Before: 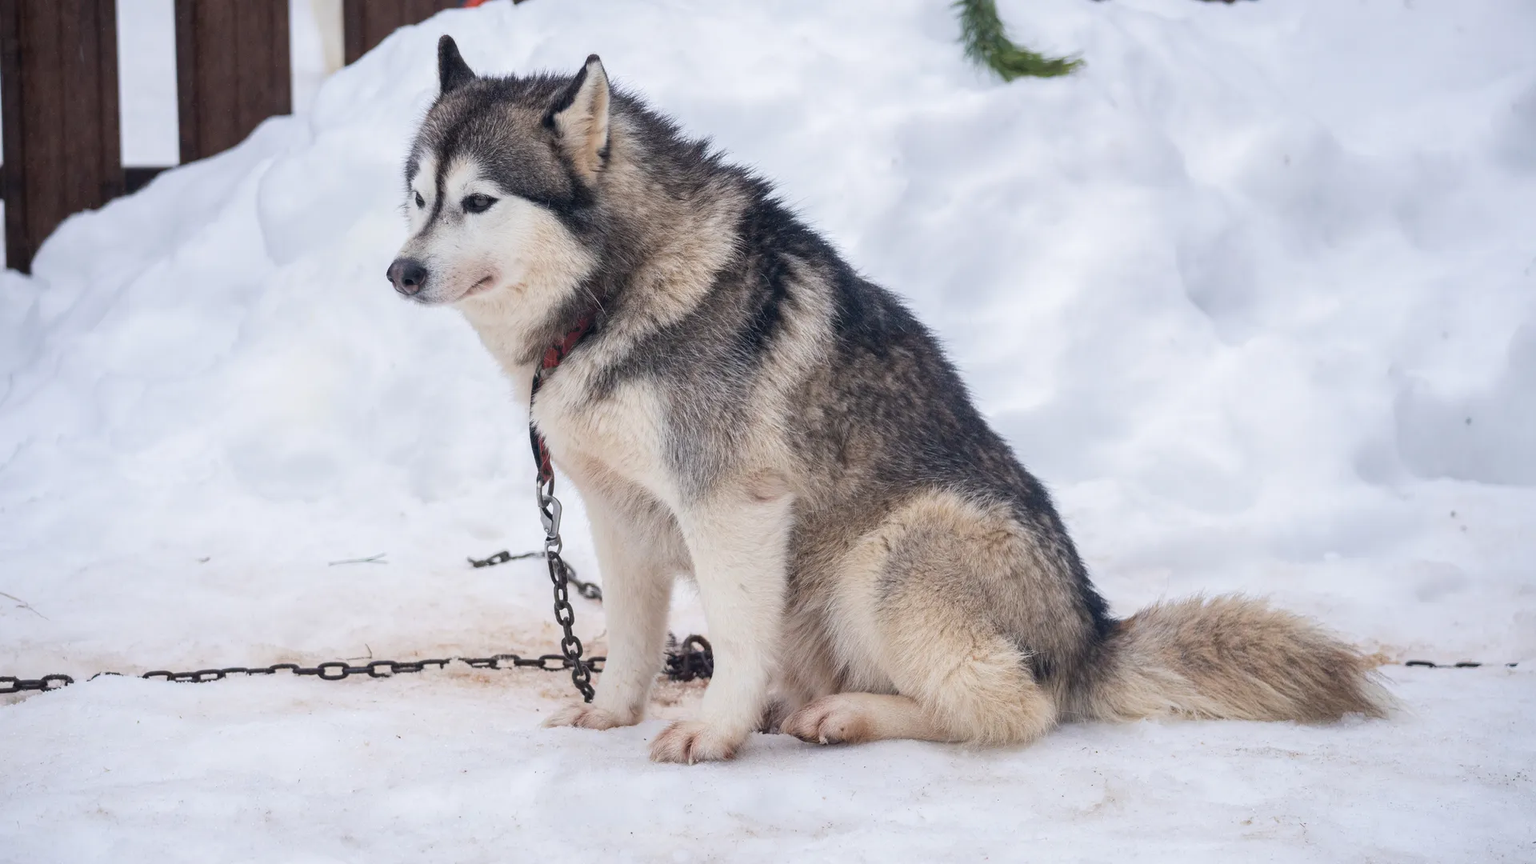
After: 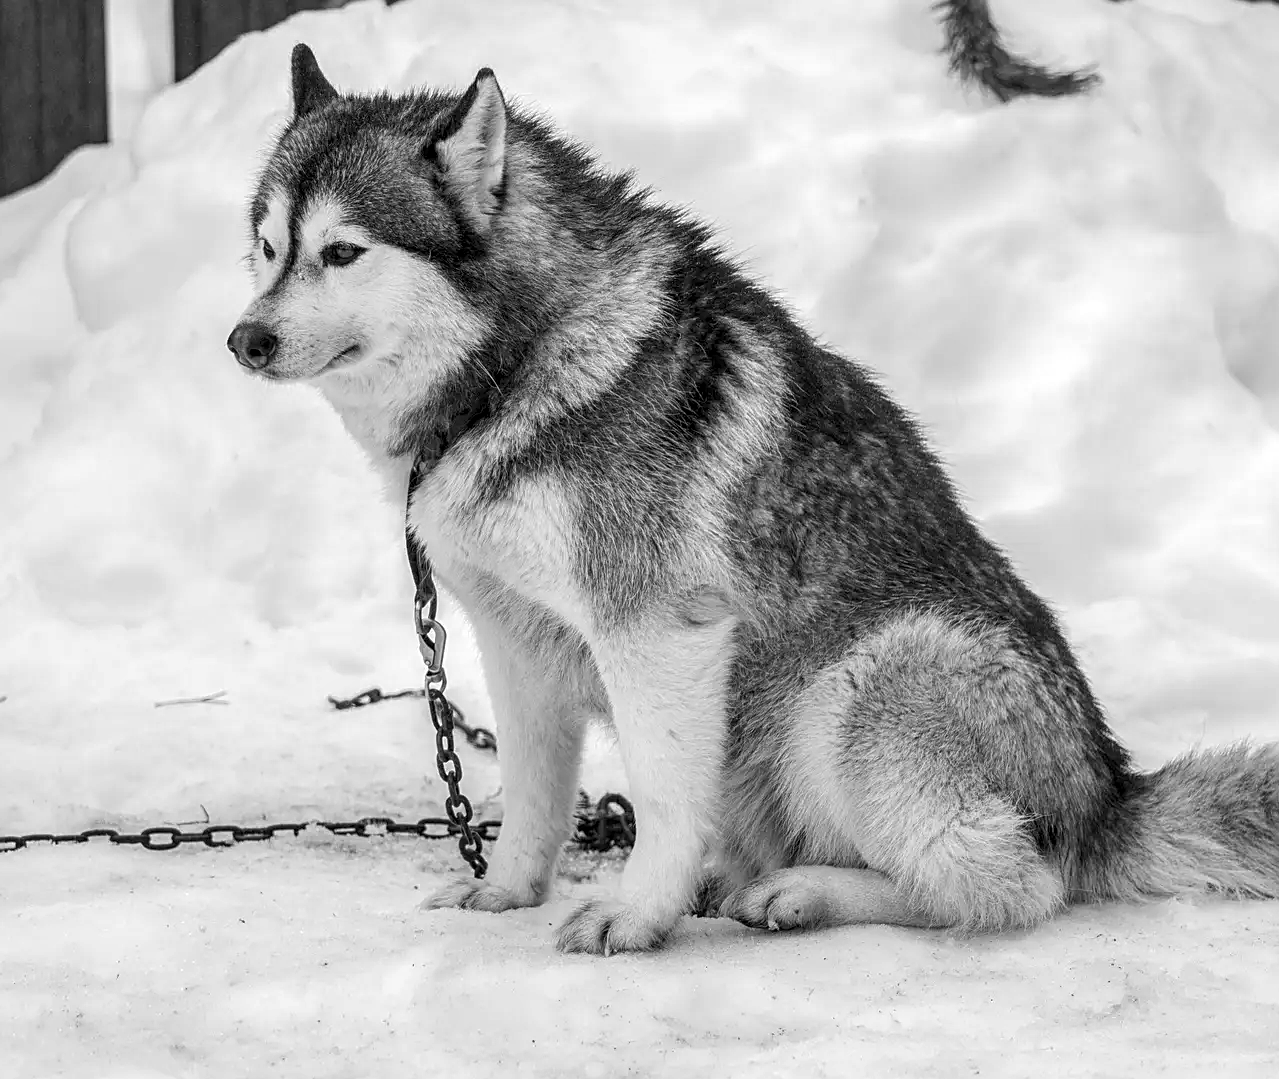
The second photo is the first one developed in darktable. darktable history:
crop and rotate: left 13.342%, right 19.991%
local contrast: detail 150%
monochrome: on, module defaults
white balance: red 1.05, blue 1.072
sharpen: on, module defaults
